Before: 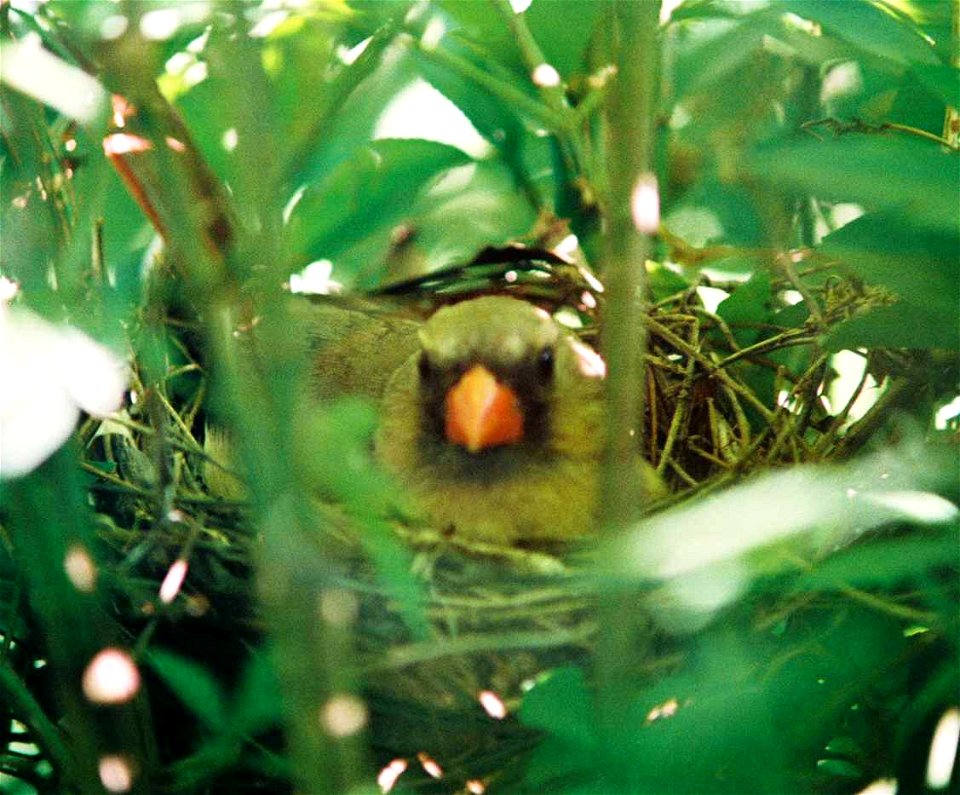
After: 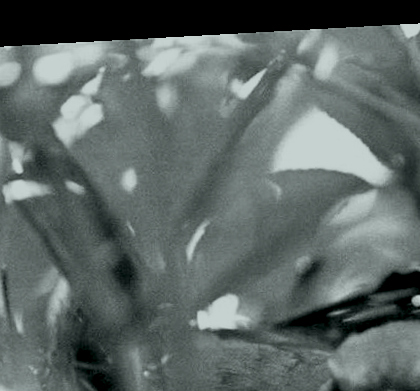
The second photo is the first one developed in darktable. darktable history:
crop and rotate: left 10.817%, top 0.062%, right 47.194%, bottom 53.626%
tone equalizer: -8 EV -0.75 EV, -7 EV -0.7 EV, -6 EV -0.6 EV, -5 EV -0.4 EV, -3 EV 0.4 EV, -2 EV 0.6 EV, -1 EV 0.7 EV, +0 EV 0.75 EV, edges refinement/feathering 500, mask exposure compensation -1.57 EV, preserve details no
exposure: black level correction 0, exposure 1.7 EV, compensate exposure bias true, compensate highlight preservation false
rotate and perspective: rotation -3.18°, automatic cropping off
white balance: emerald 1
colorize: hue 90°, saturation 19%, lightness 1.59%, version 1
